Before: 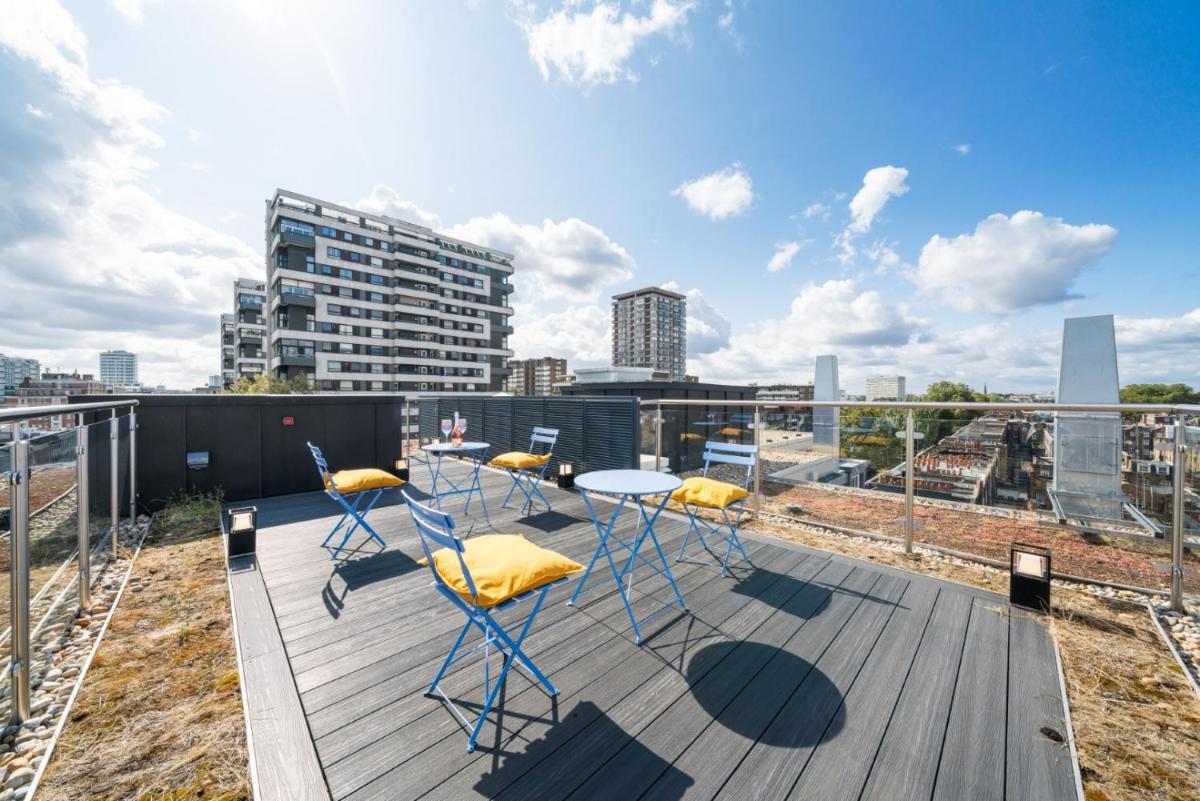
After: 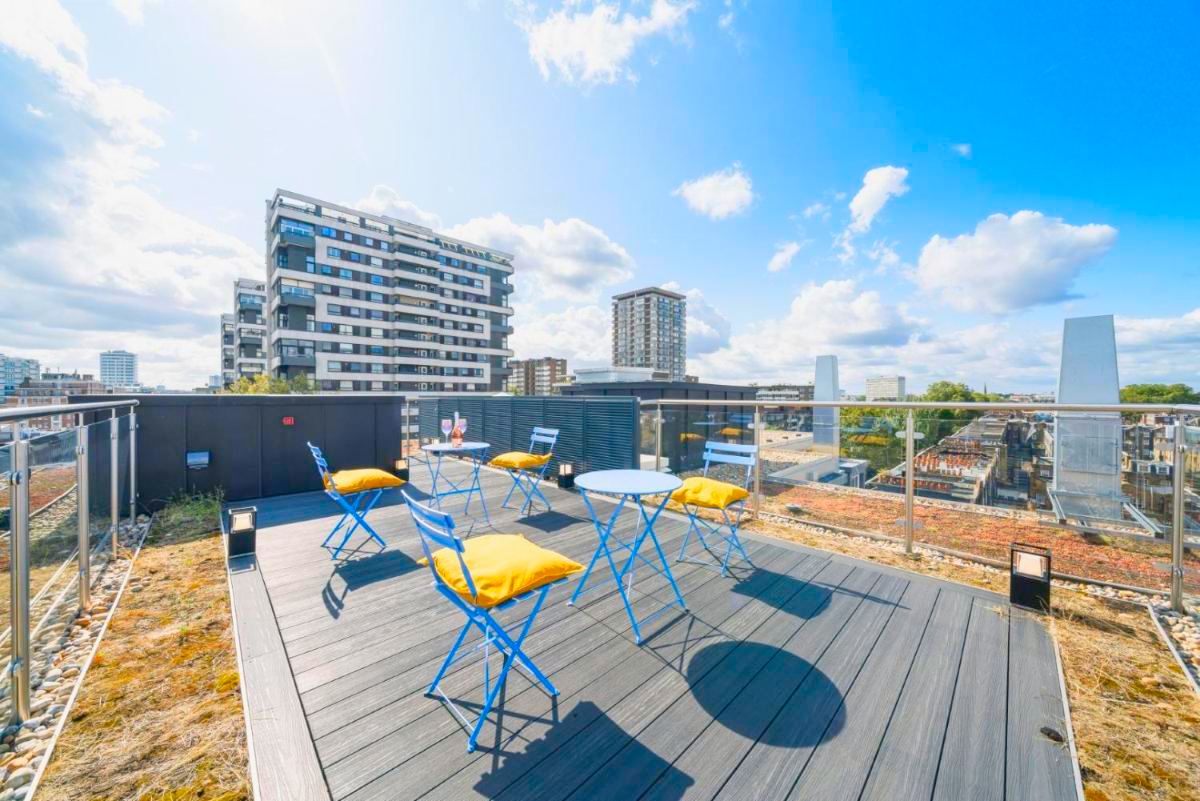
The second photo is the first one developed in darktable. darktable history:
contrast brightness saturation: contrast 0.092, saturation 0.284
color balance rgb: shadows lift › chroma 2.93%, shadows lift › hue 242.86°, perceptual saturation grading › global saturation 8.668%, perceptual brilliance grading › global brilliance 17.289%, contrast -29.91%
